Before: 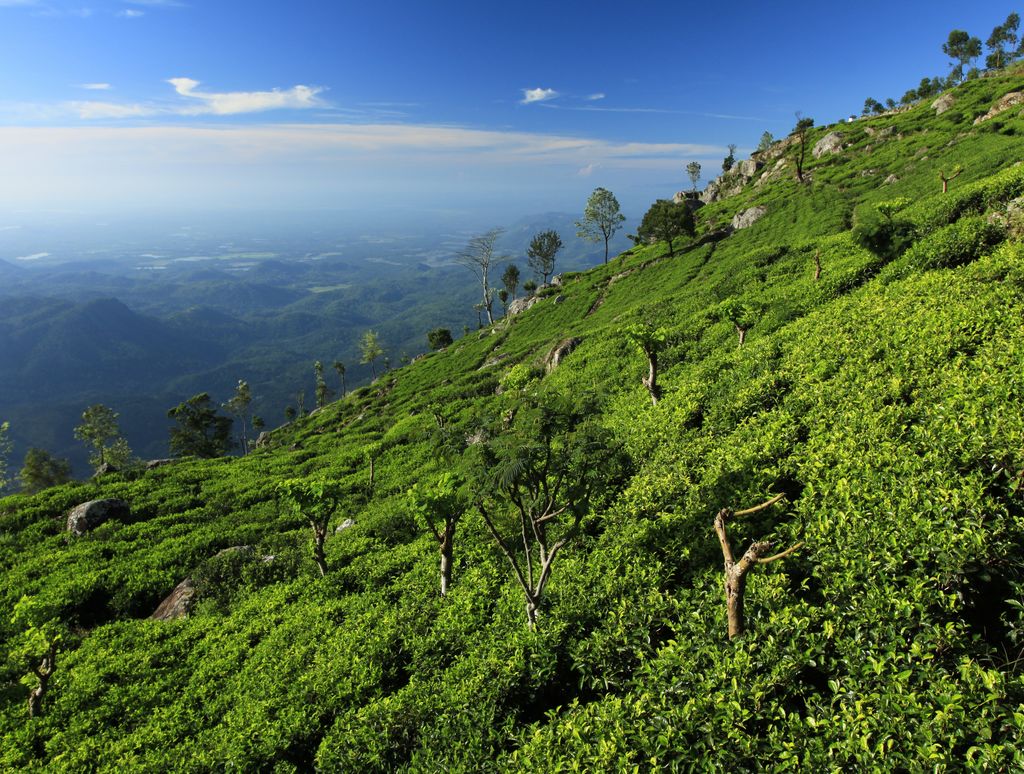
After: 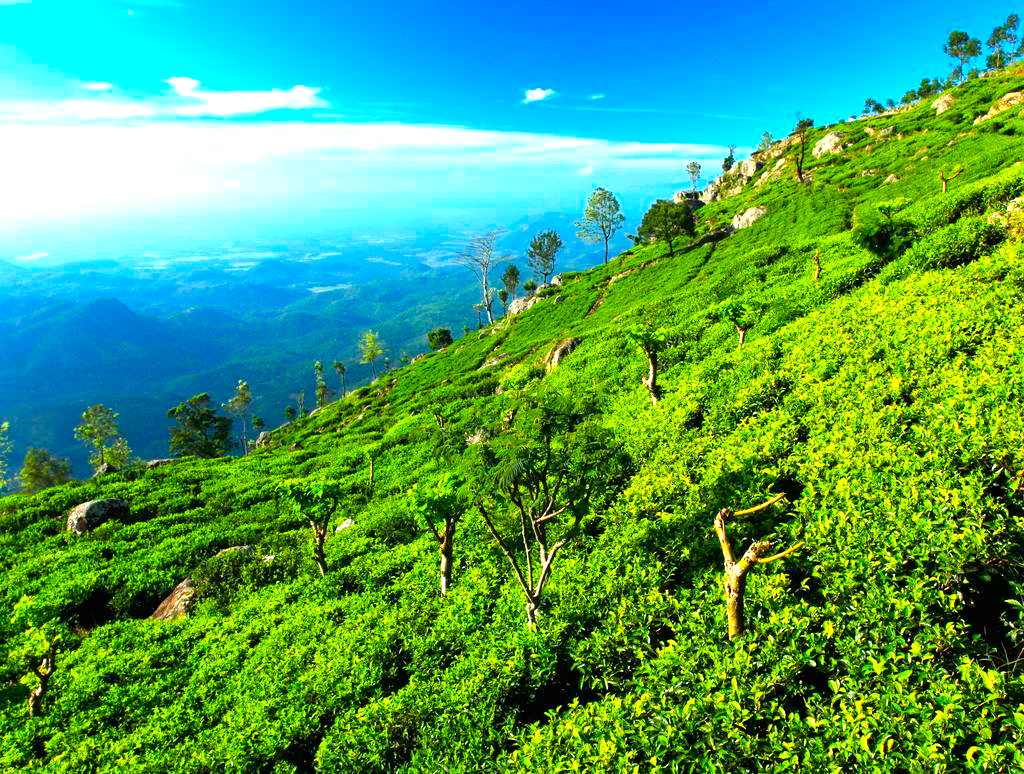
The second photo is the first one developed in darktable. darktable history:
color balance rgb: linear chroma grading › global chroma 15%, perceptual saturation grading › global saturation 30%
exposure: black level correction 0, exposure 0.4 EV, compensate exposure bias true, compensate highlight preservation false
